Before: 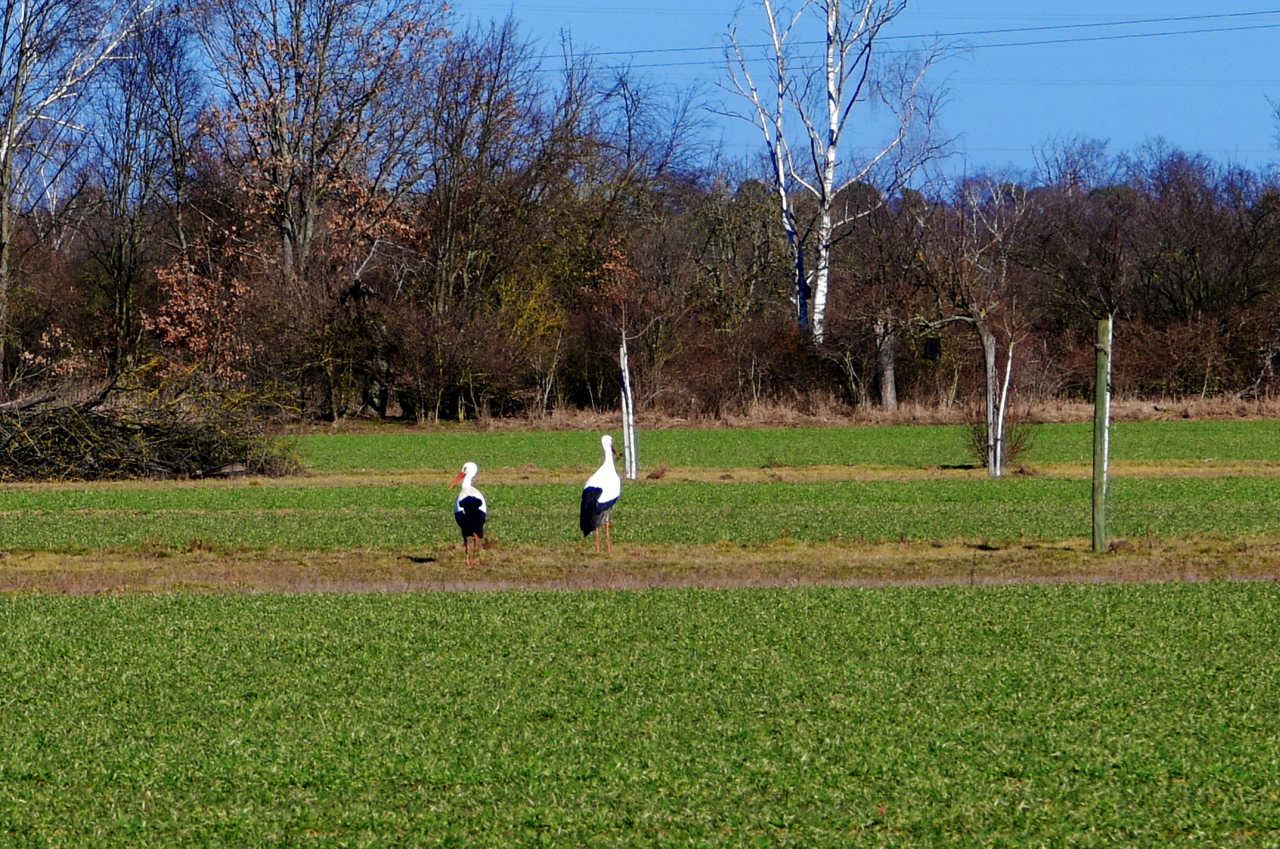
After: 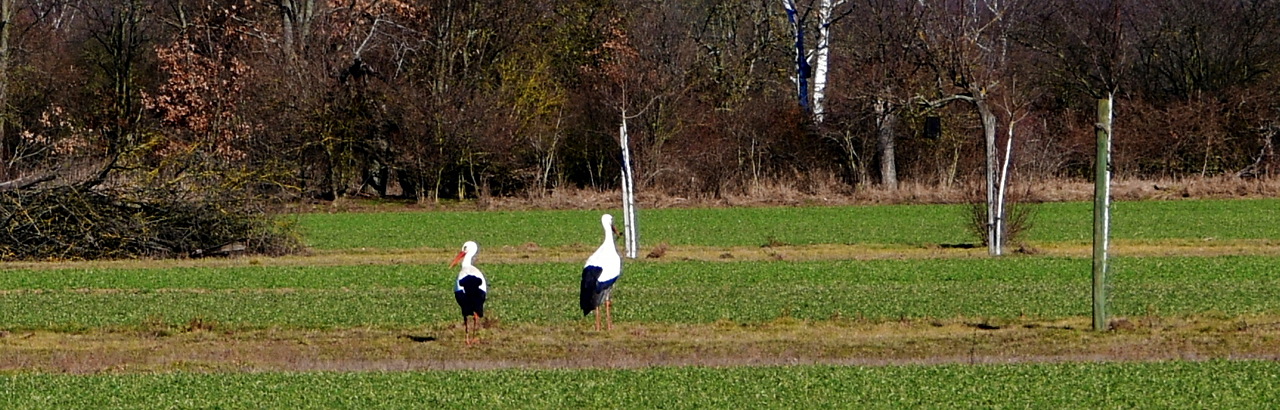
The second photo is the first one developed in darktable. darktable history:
crop and rotate: top 26.056%, bottom 25.543%
shadows and highlights: shadows -21.3, highlights 100, soften with gaussian
white balance: emerald 1
sharpen: amount 0.2
